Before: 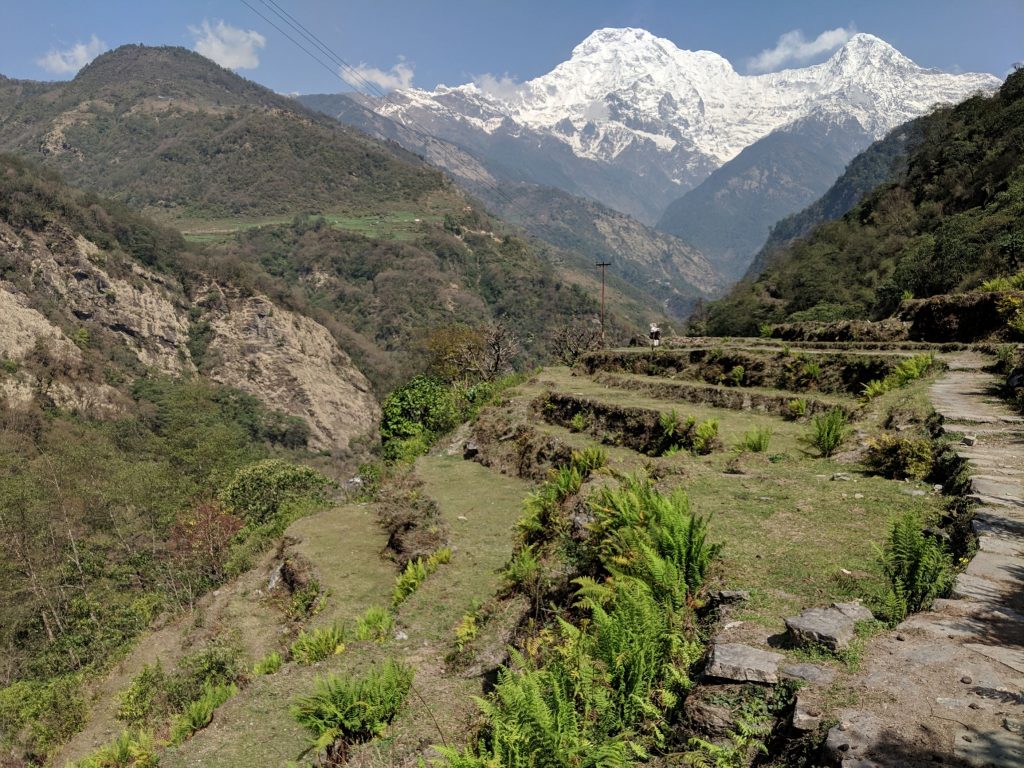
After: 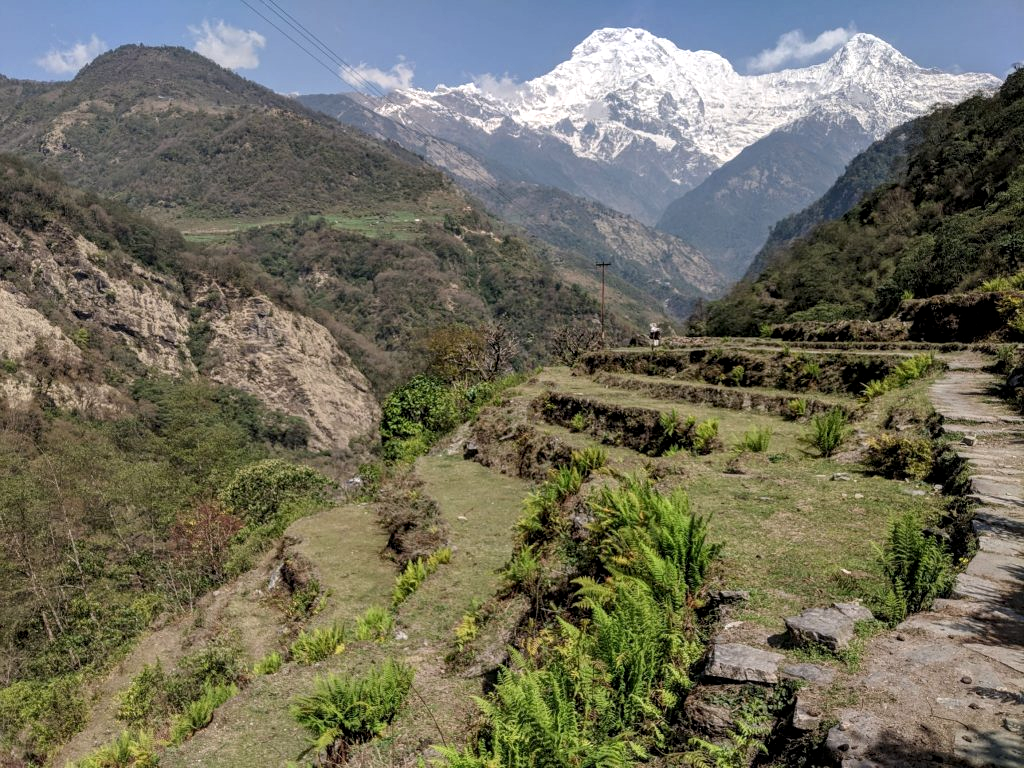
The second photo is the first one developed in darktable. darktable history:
local contrast: on, module defaults
white balance: red 1.009, blue 1.027
